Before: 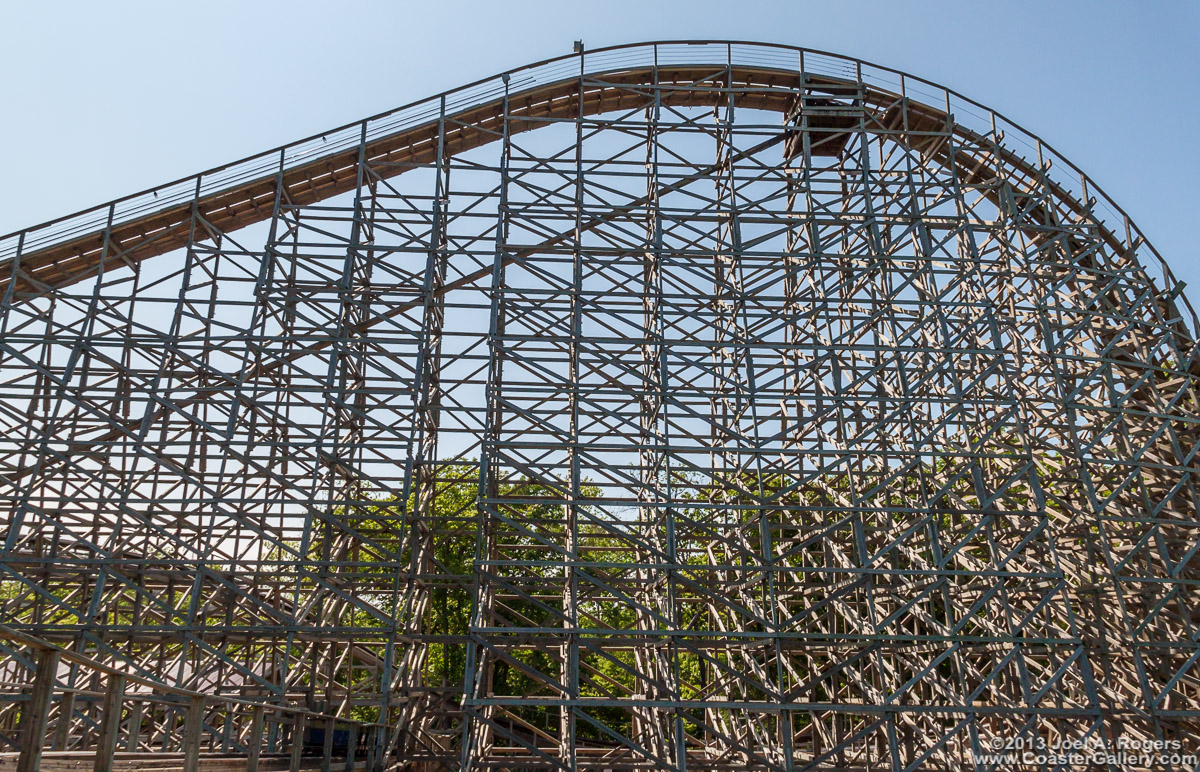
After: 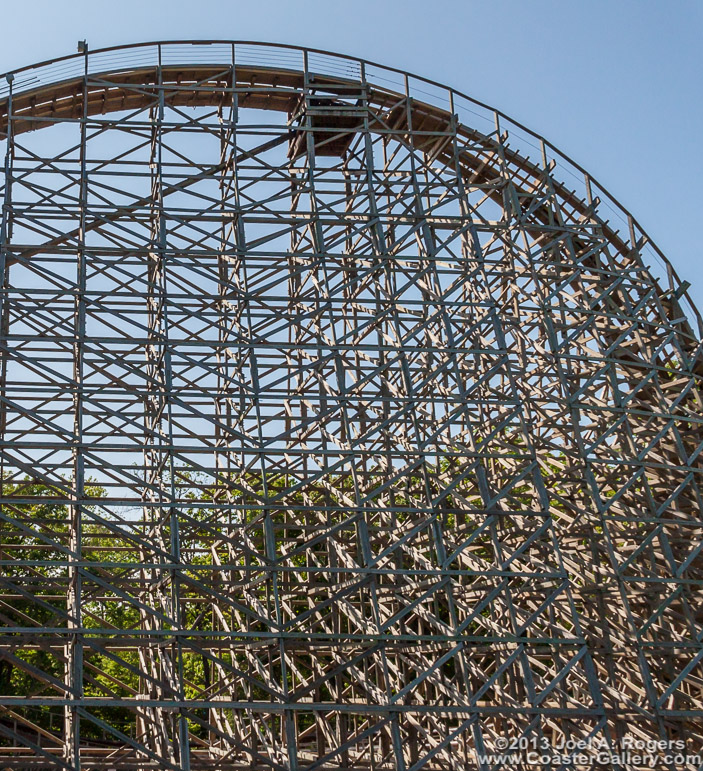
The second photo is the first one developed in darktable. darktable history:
crop: left 41.381%
